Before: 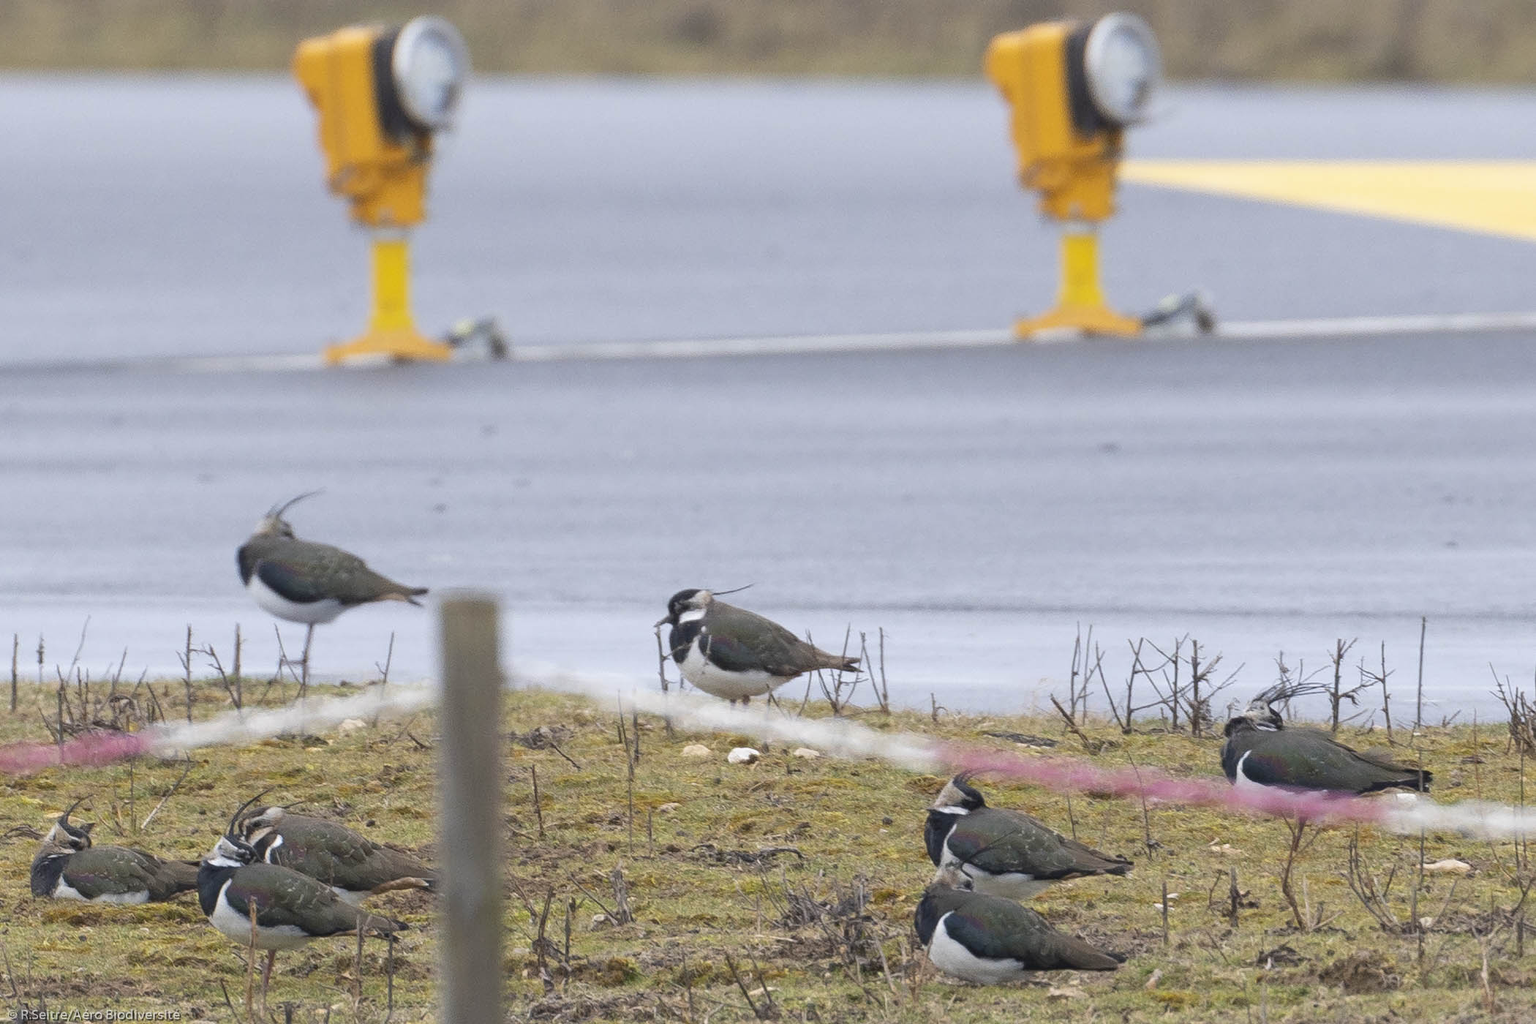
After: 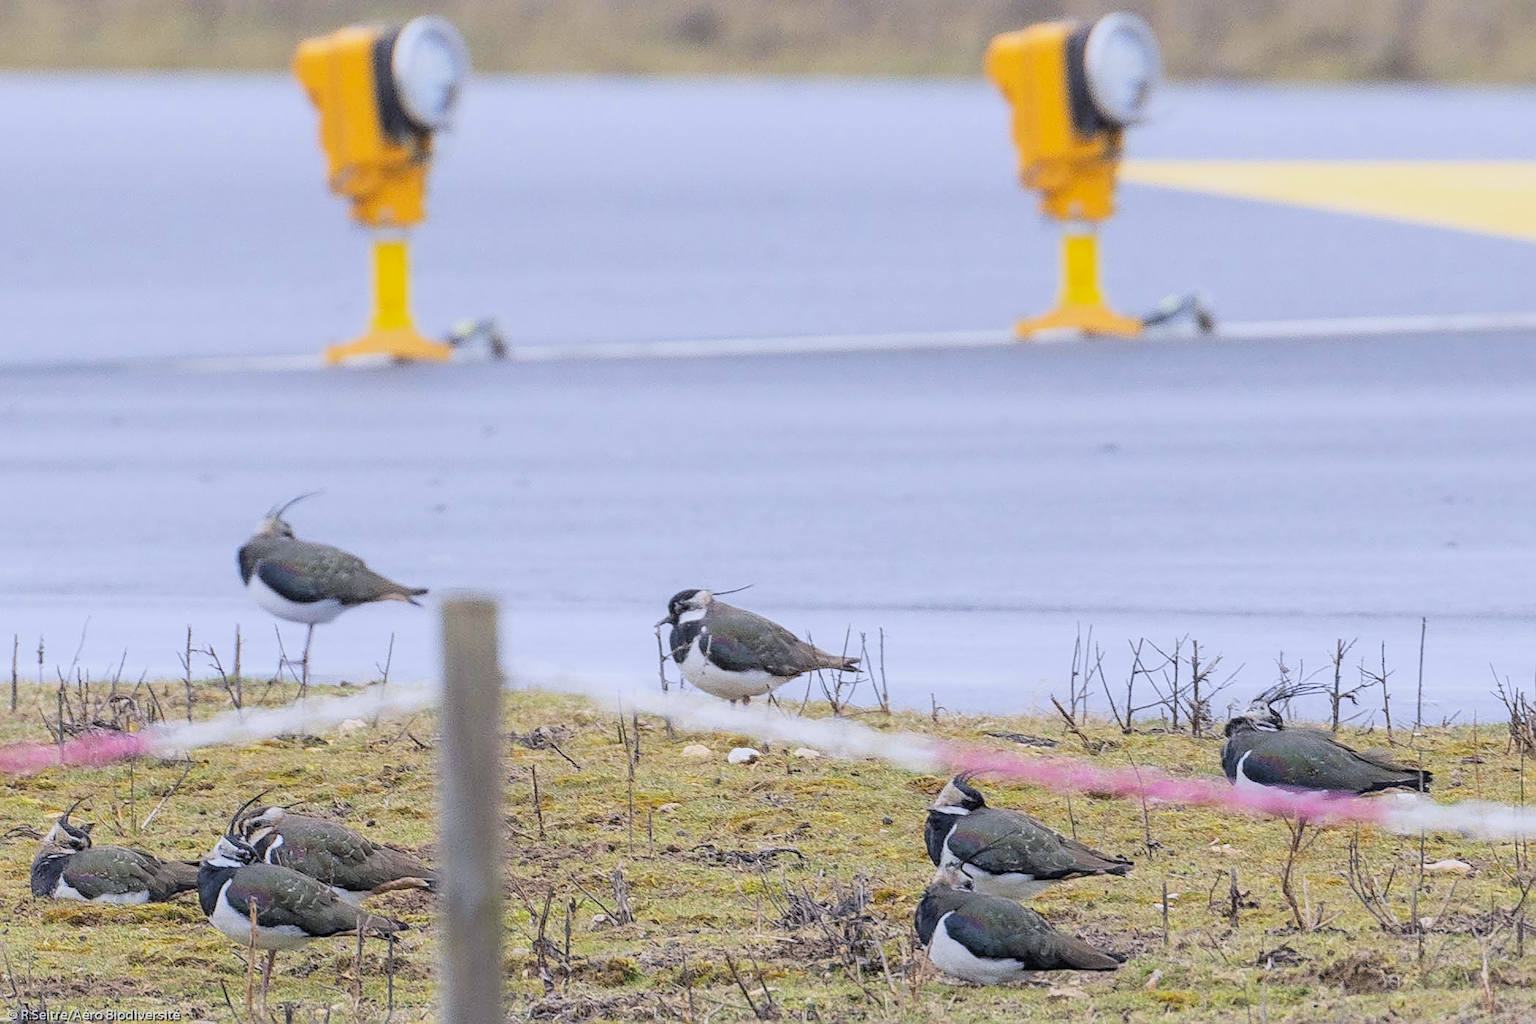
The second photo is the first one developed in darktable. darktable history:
sharpen: on, module defaults
contrast brightness saturation: contrast 0.07, brightness 0.18, saturation 0.4
local contrast: on, module defaults
filmic rgb: black relative exposure -7.65 EV, white relative exposure 4.56 EV, hardness 3.61, contrast 1.05
color calibration: illuminant as shot in camera, x 0.358, y 0.373, temperature 4628.91 K
